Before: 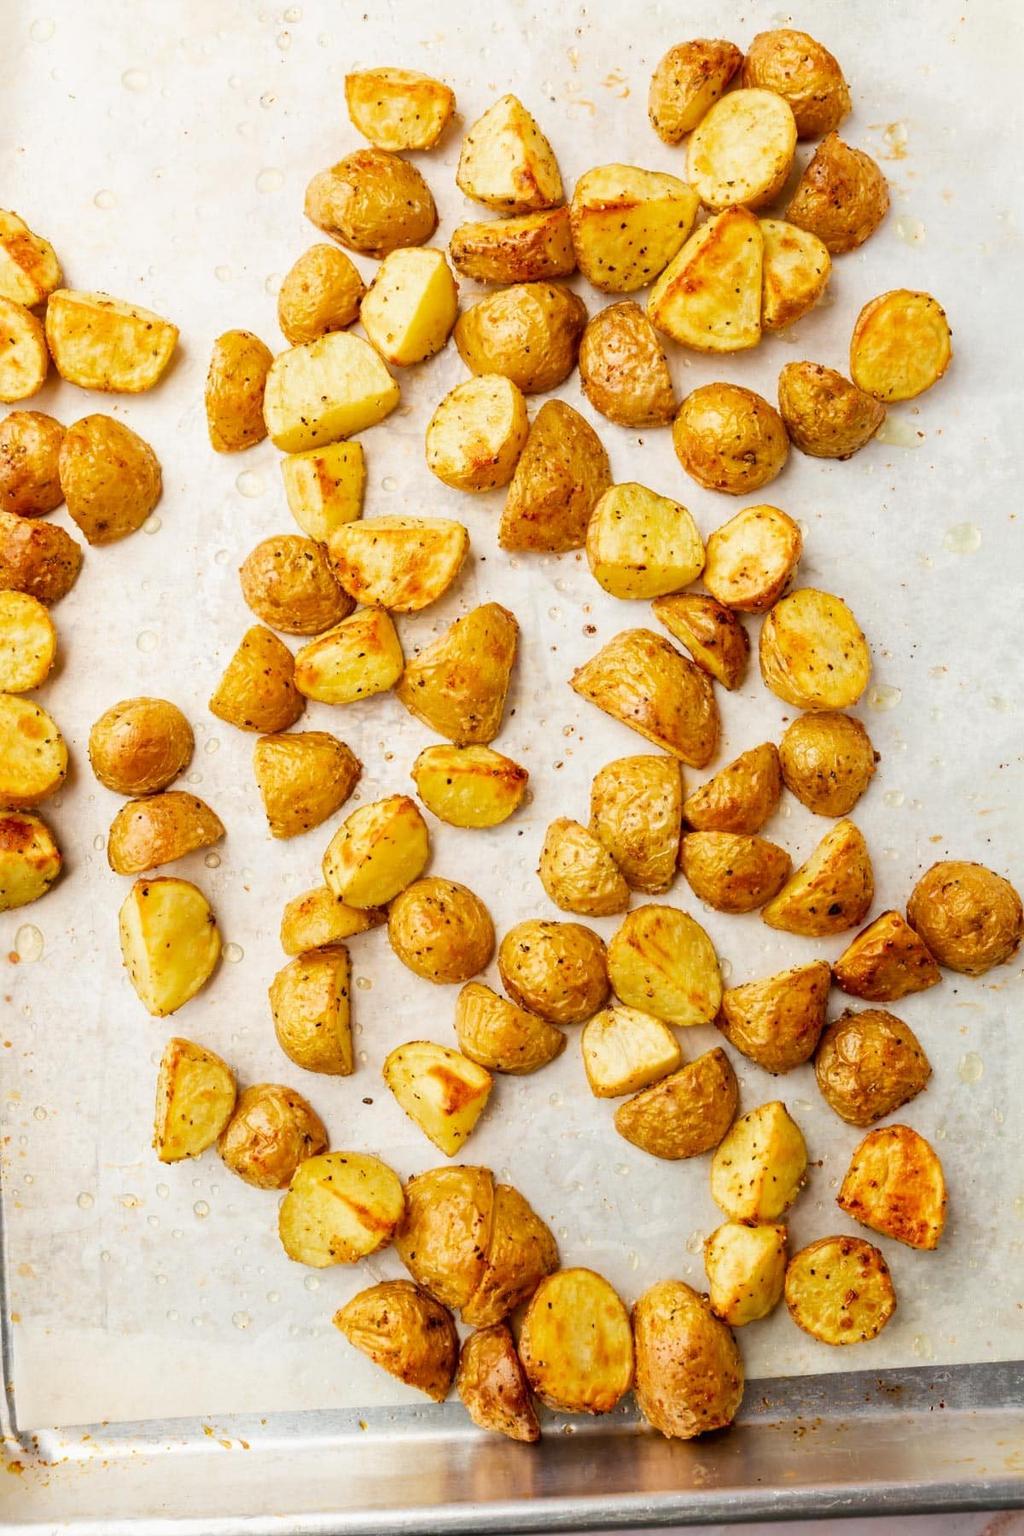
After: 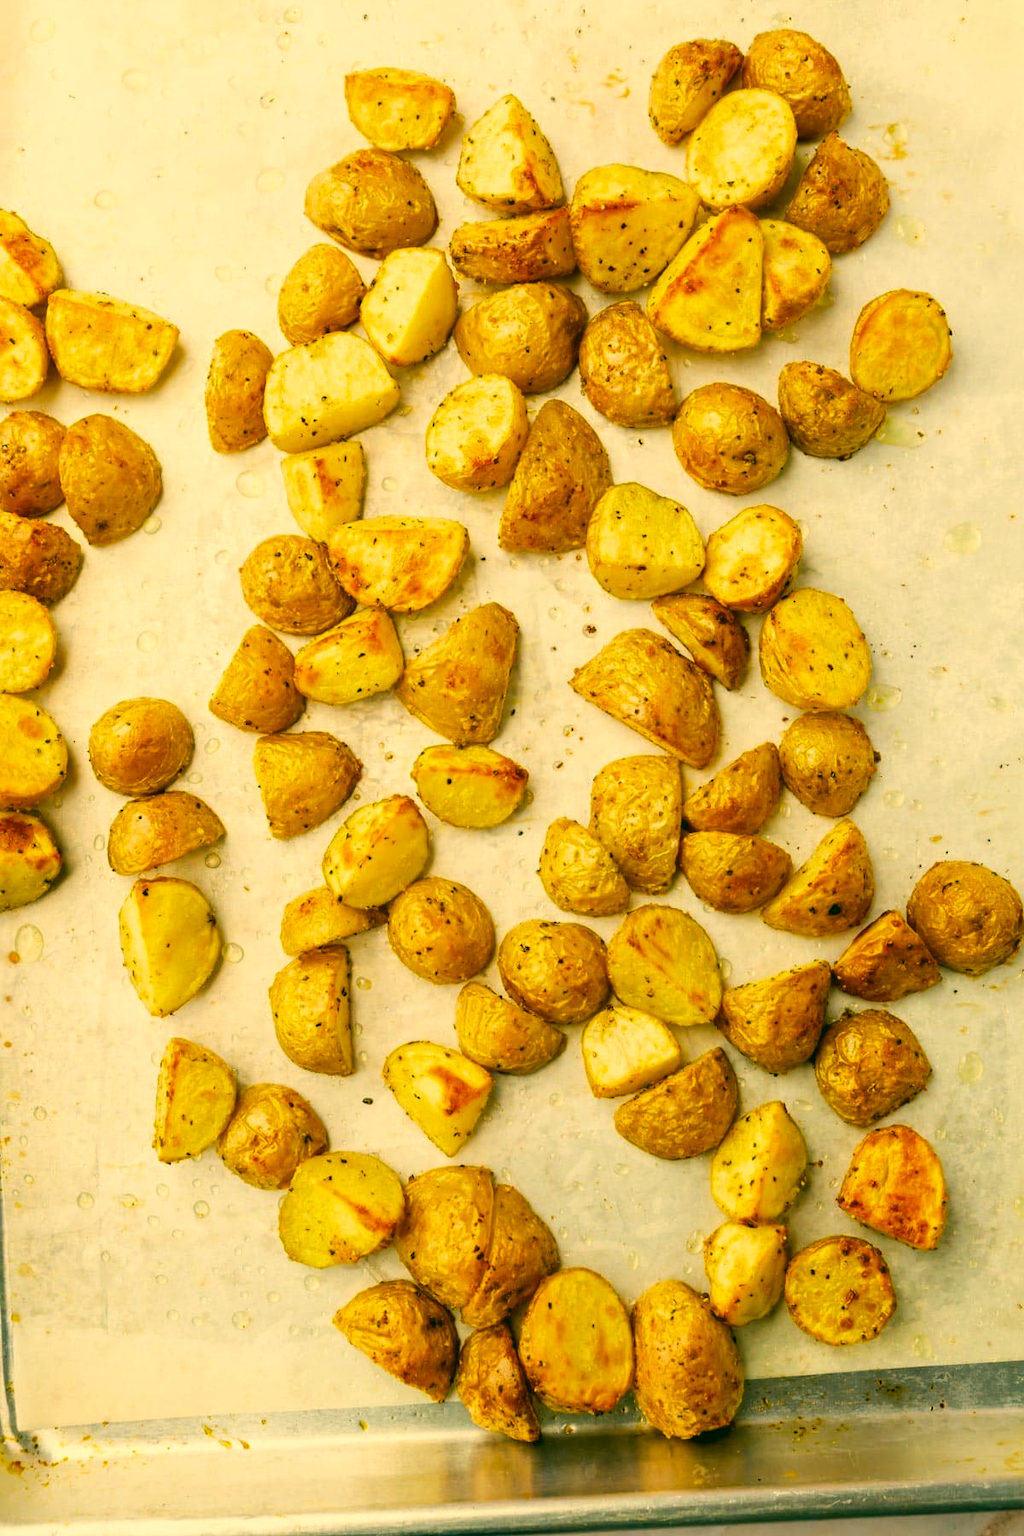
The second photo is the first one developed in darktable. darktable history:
contrast brightness saturation: contrast 0.04, saturation 0.16
color correction: highlights a* 5.62, highlights b* 33.57, shadows a* -25.86, shadows b* 4.02
